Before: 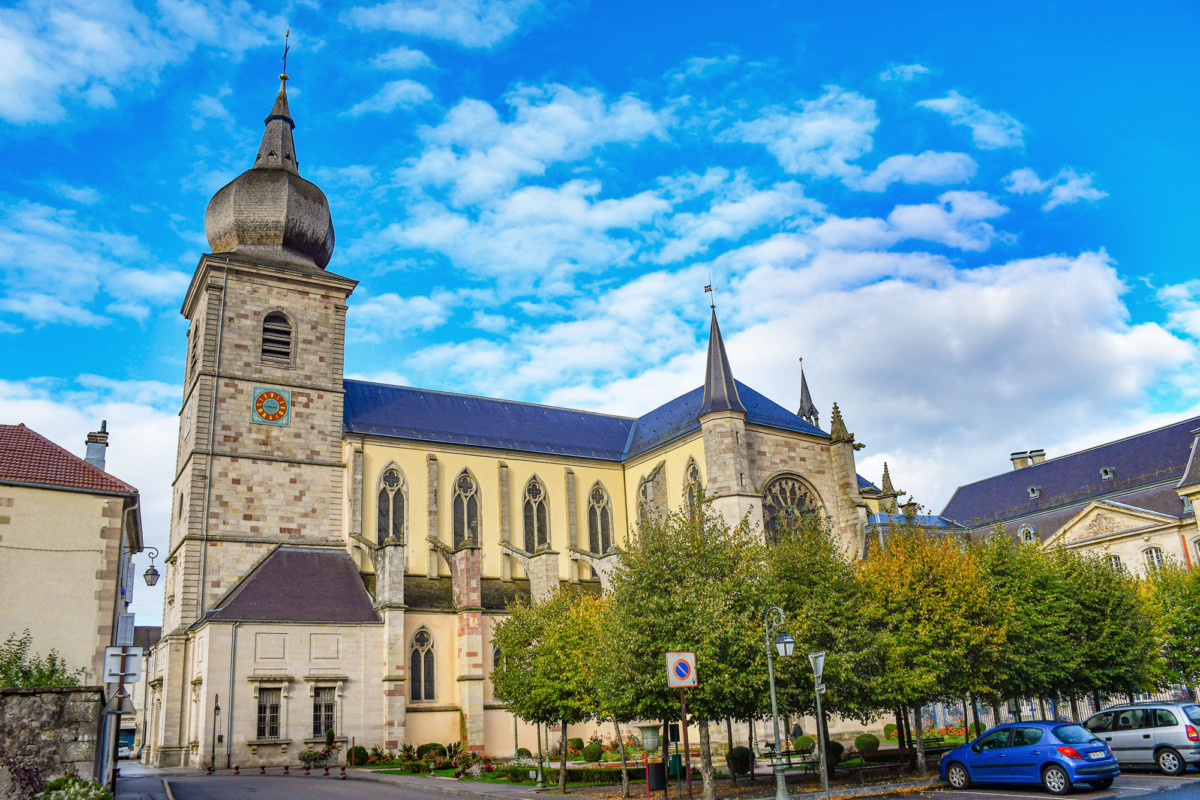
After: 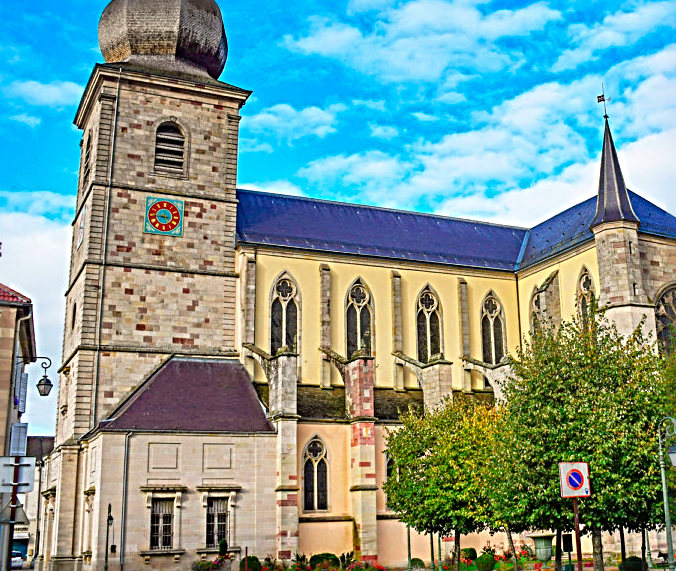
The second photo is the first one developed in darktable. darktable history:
crop: left 8.966%, top 23.852%, right 34.699%, bottom 4.703%
color contrast: green-magenta contrast 1.73, blue-yellow contrast 1.15
sharpen: radius 3.69, amount 0.928
